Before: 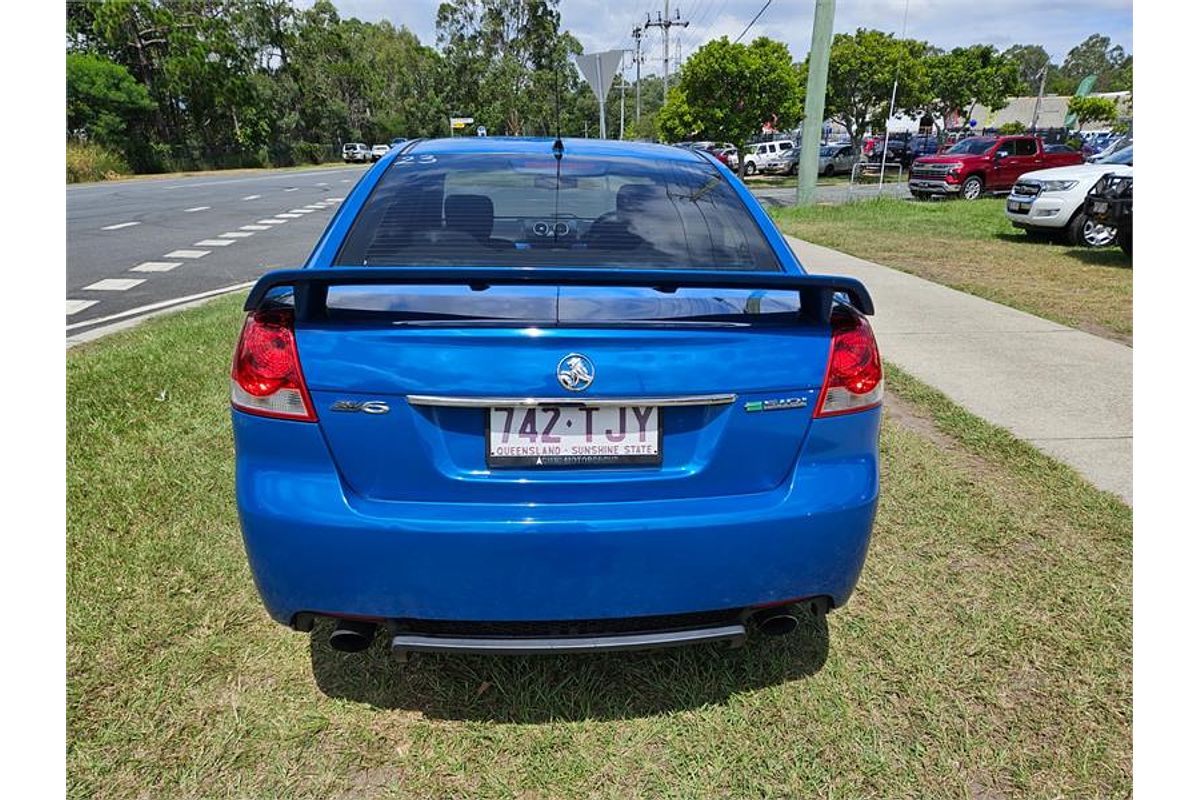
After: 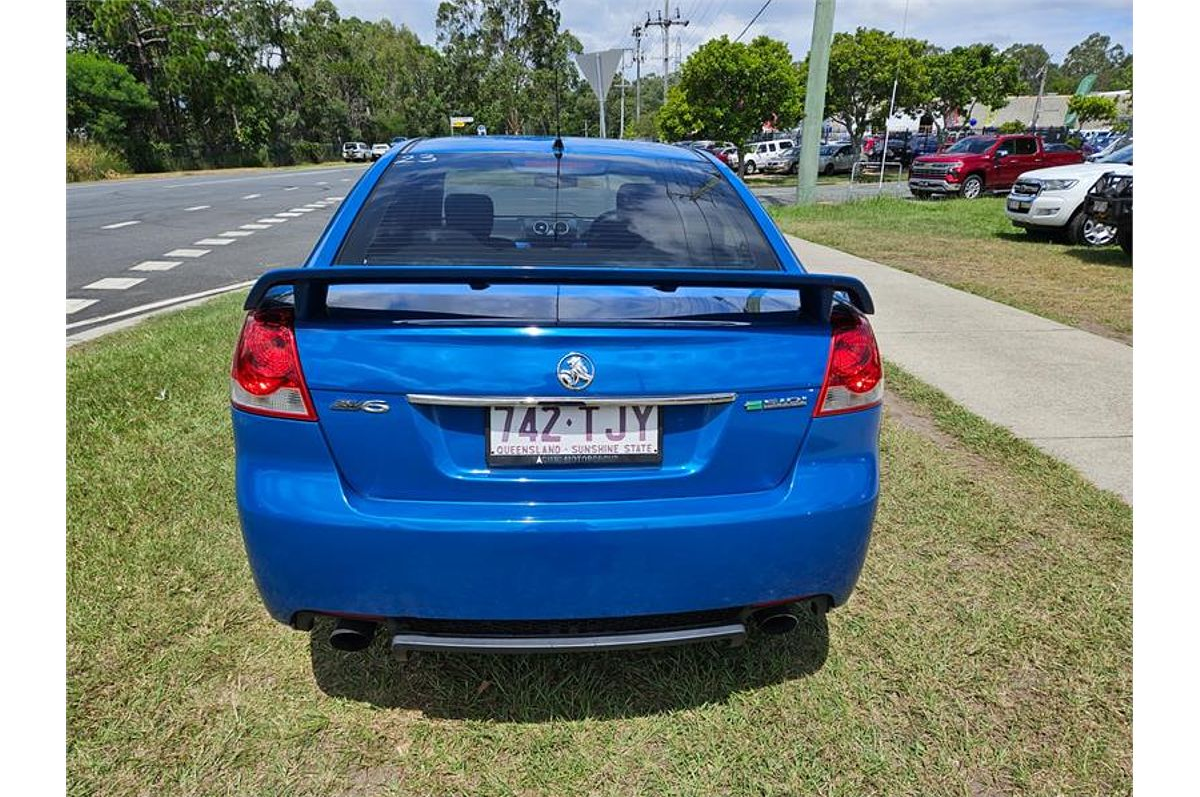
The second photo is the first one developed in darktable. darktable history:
crop: top 0.204%, bottom 0.096%
